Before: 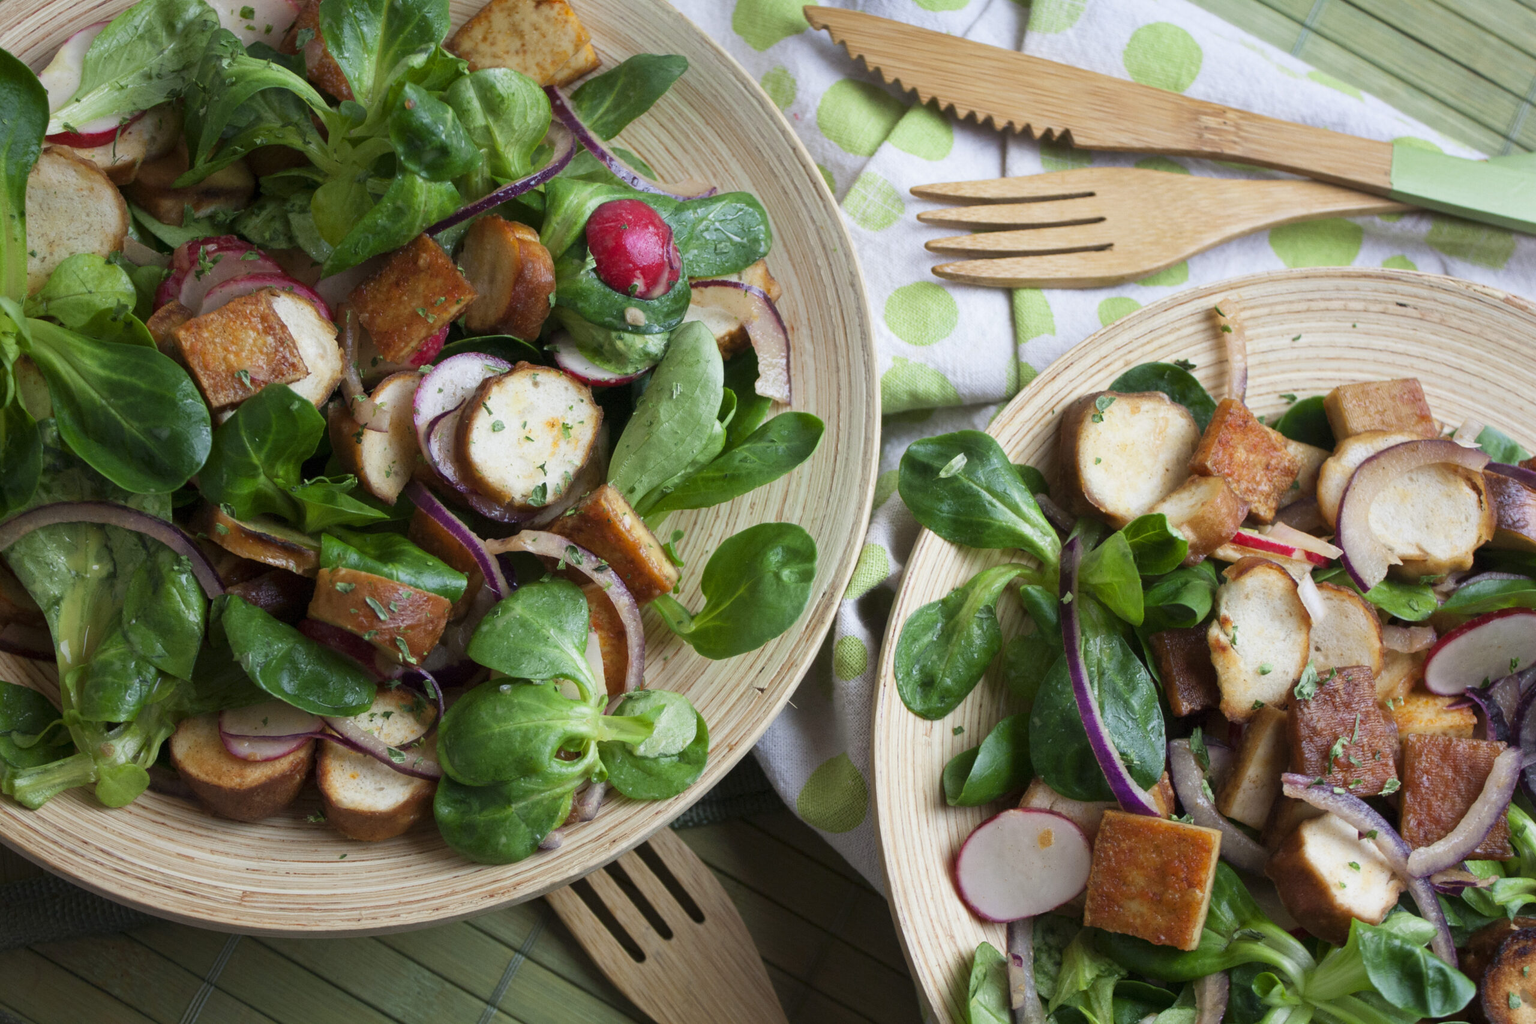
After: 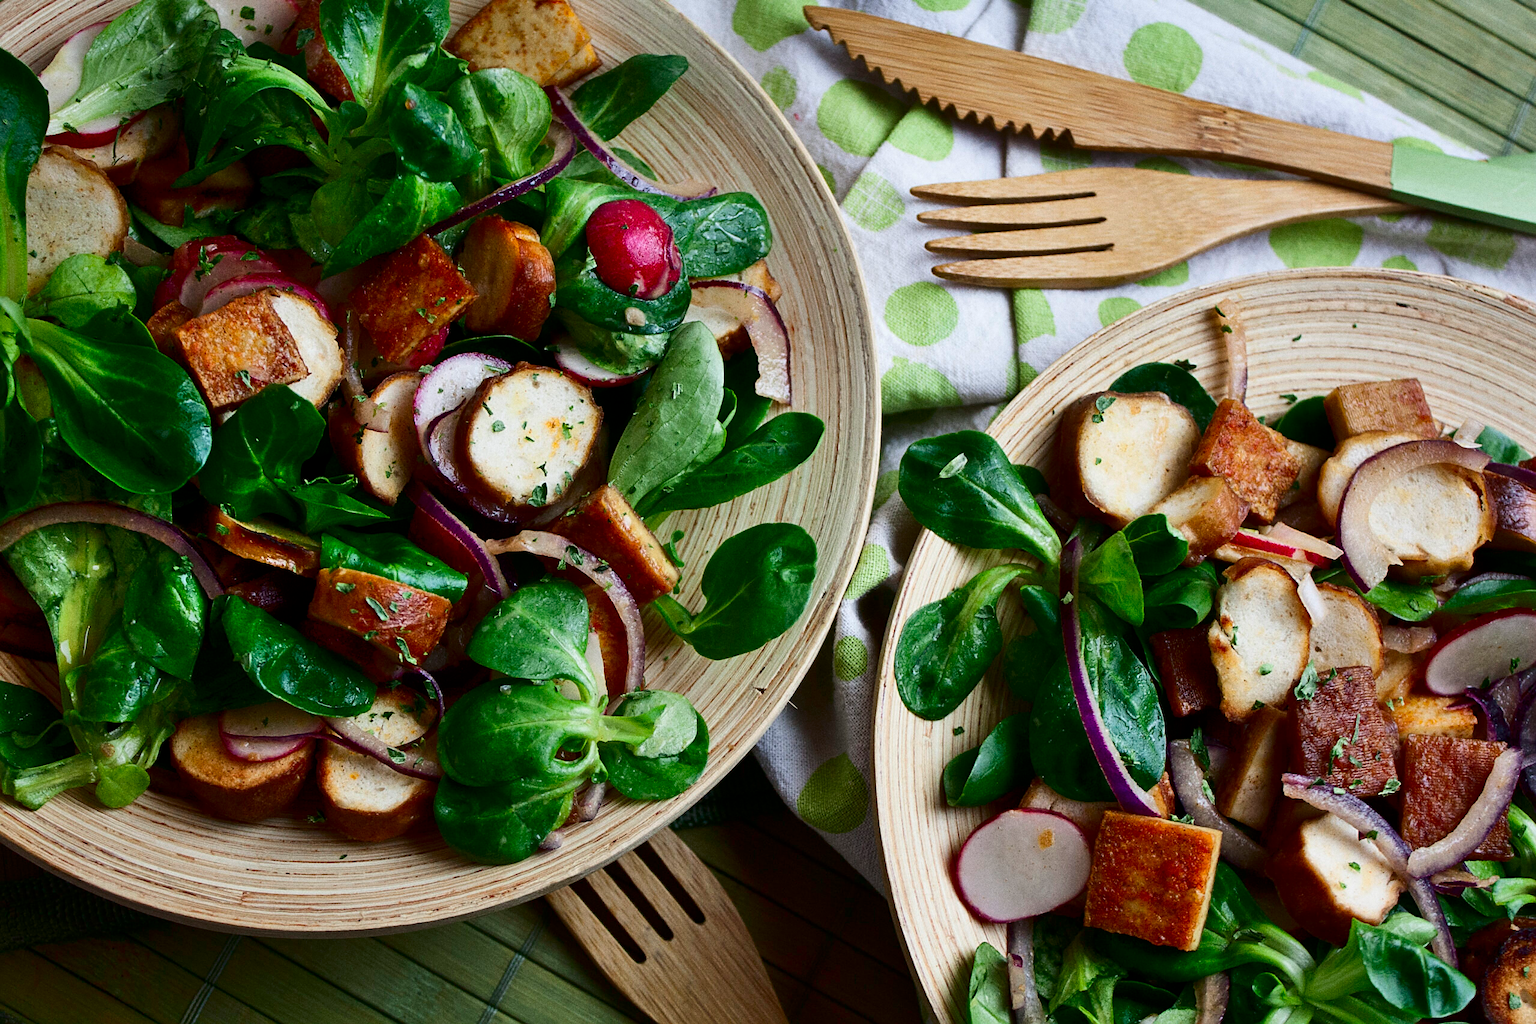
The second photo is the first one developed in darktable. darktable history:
shadows and highlights: low approximation 0.01, soften with gaussian
sharpen: on, module defaults
contrast brightness saturation: contrast 0.19, brightness -0.24, saturation 0.11
grain: coarseness 3.21 ISO
